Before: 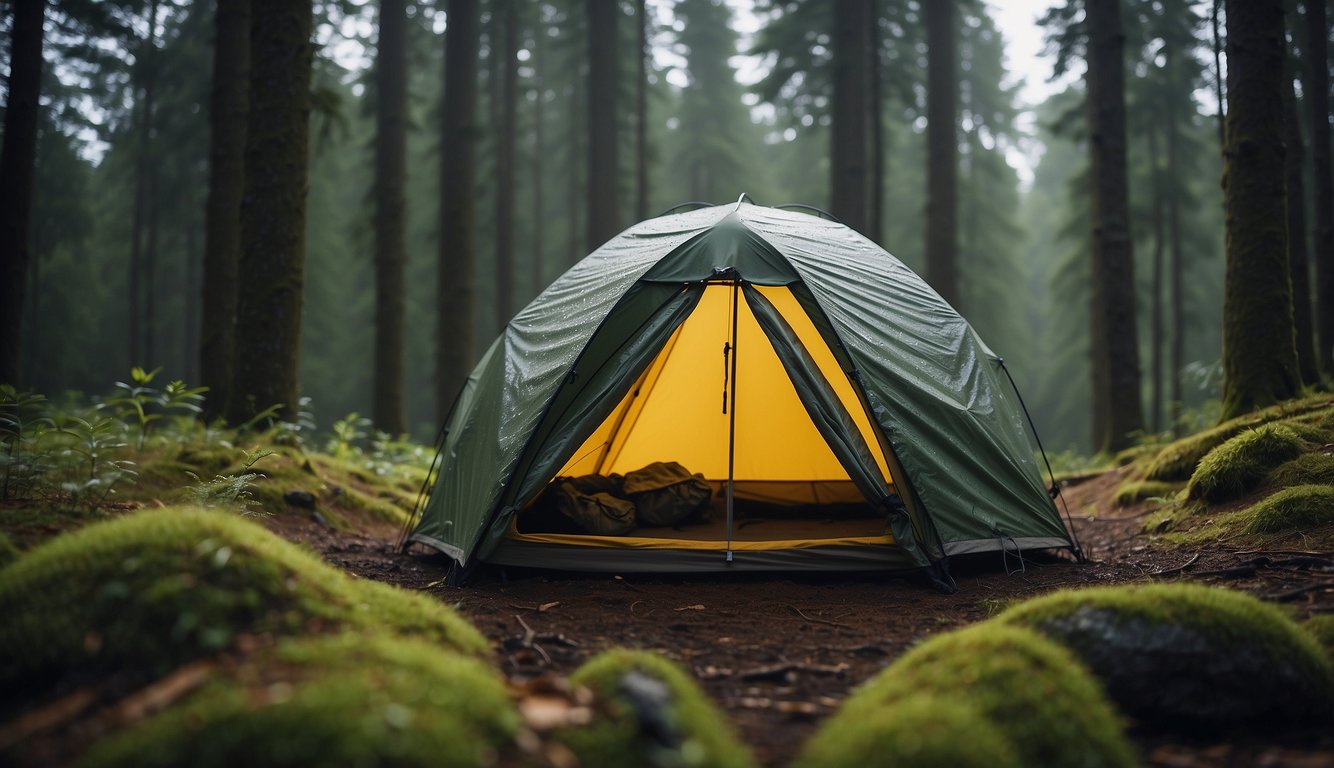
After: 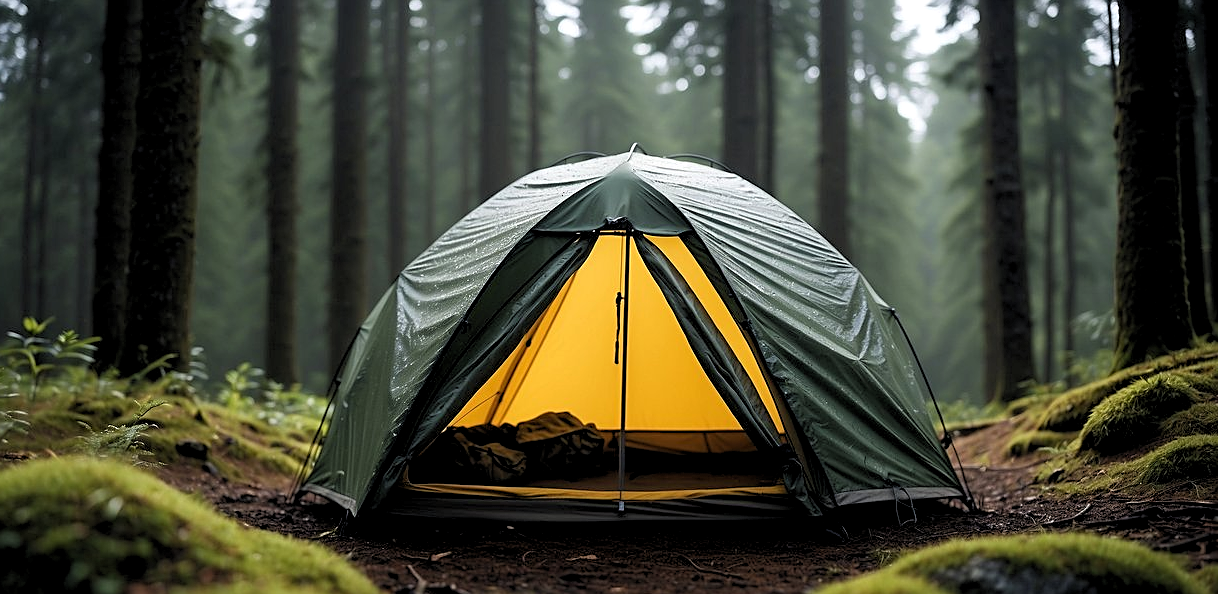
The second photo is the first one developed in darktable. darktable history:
crop: left 8.155%, top 6.611%, bottom 15.385%
sharpen: on, module defaults
rgb levels: levels [[0.01, 0.419, 0.839], [0, 0.5, 1], [0, 0.5, 1]]
